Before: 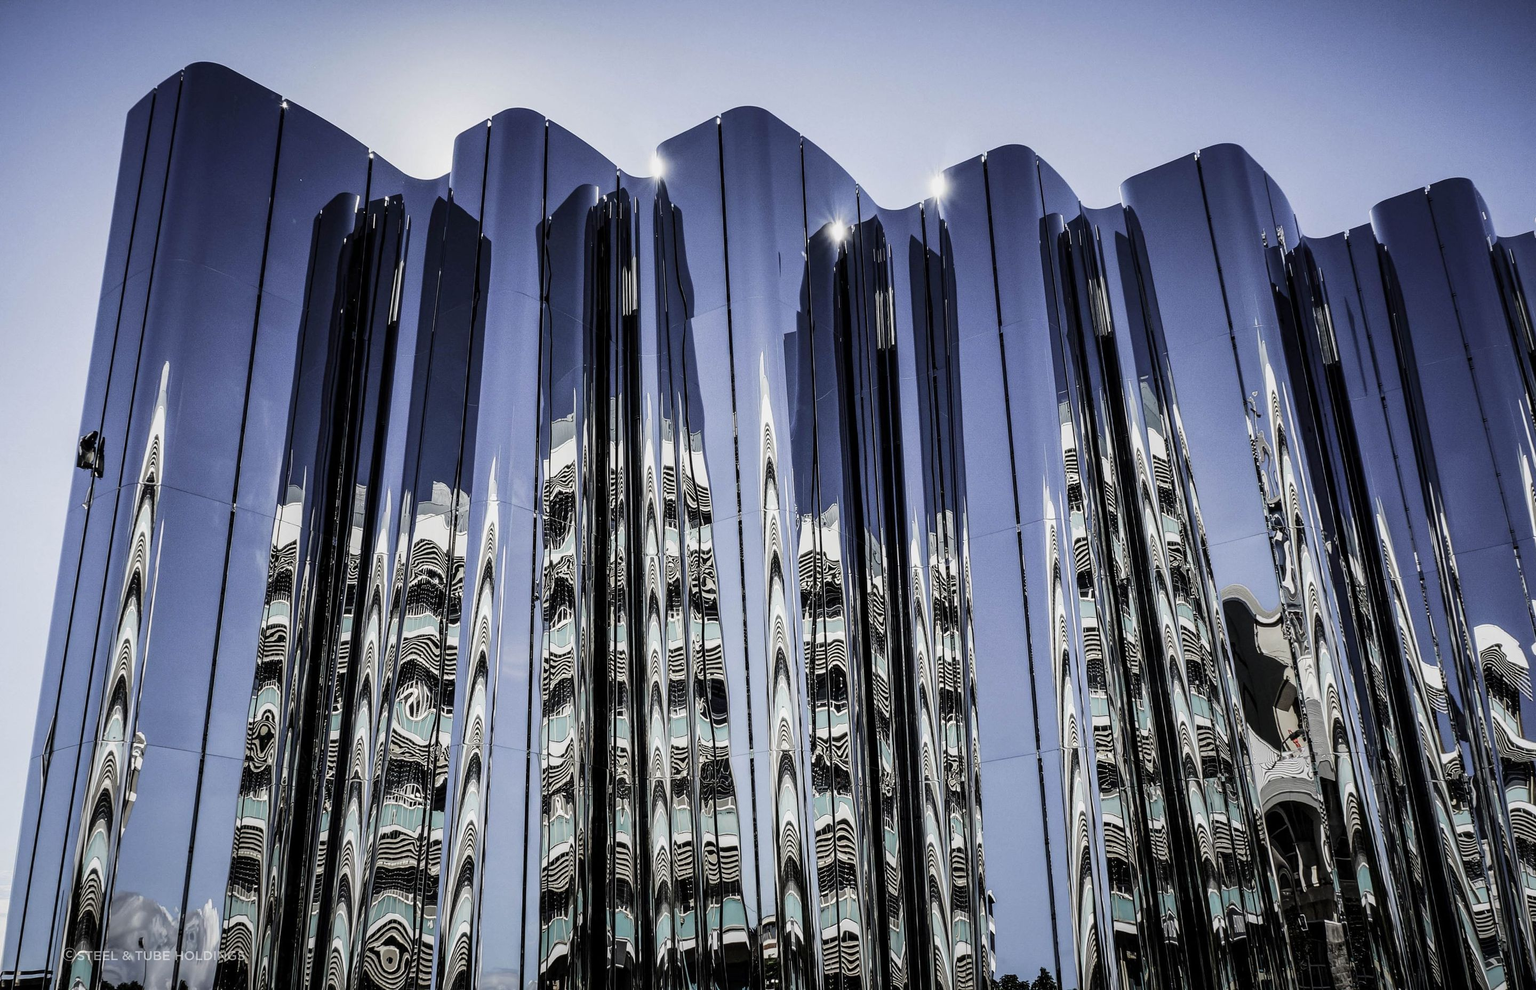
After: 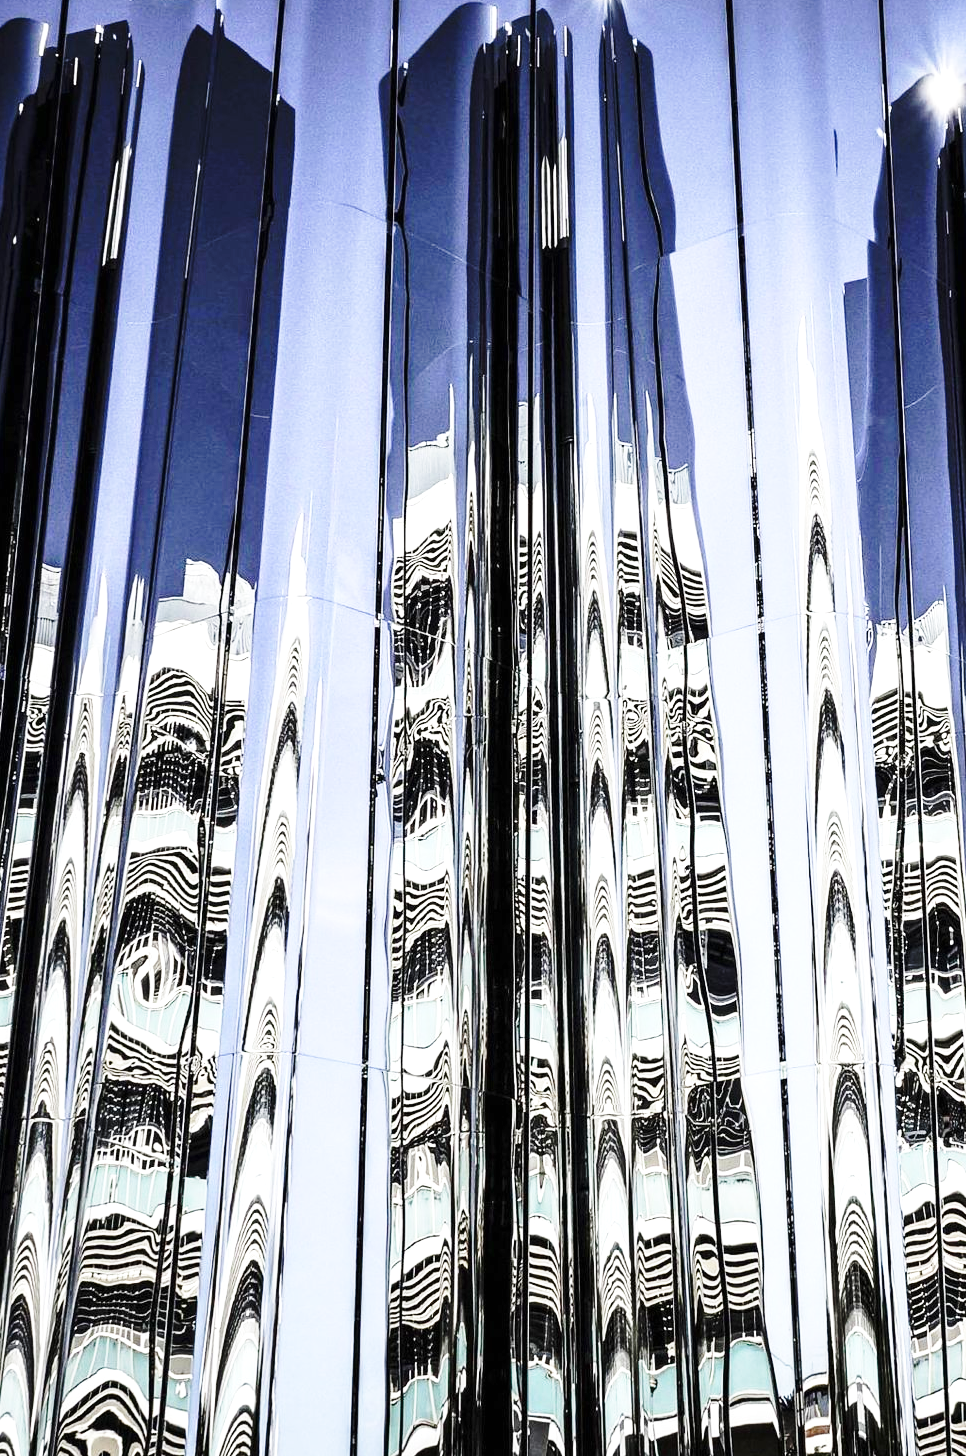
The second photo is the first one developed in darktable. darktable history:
crop and rotate: left 21.77%, top 18.528%, right 44.676%, bottom 2.997%
shadows and highlights: radius 93.07, shadows -14.46, white point adjustment 0.23, highlights 31.48, compress 48.23%, highlights color adjustment 52.79%, soften with gaussian
base curve: curves: ch0 [(0, 0) (0.036, 0.037) (0.121, 0.228) (0.46, 0.76) (0.859, 0.983) (1, 1)], preserve colors none
exposure: black level correction 0, exposure 0.7 EV, compensate exposure bias true, compensate highlight preservation false
